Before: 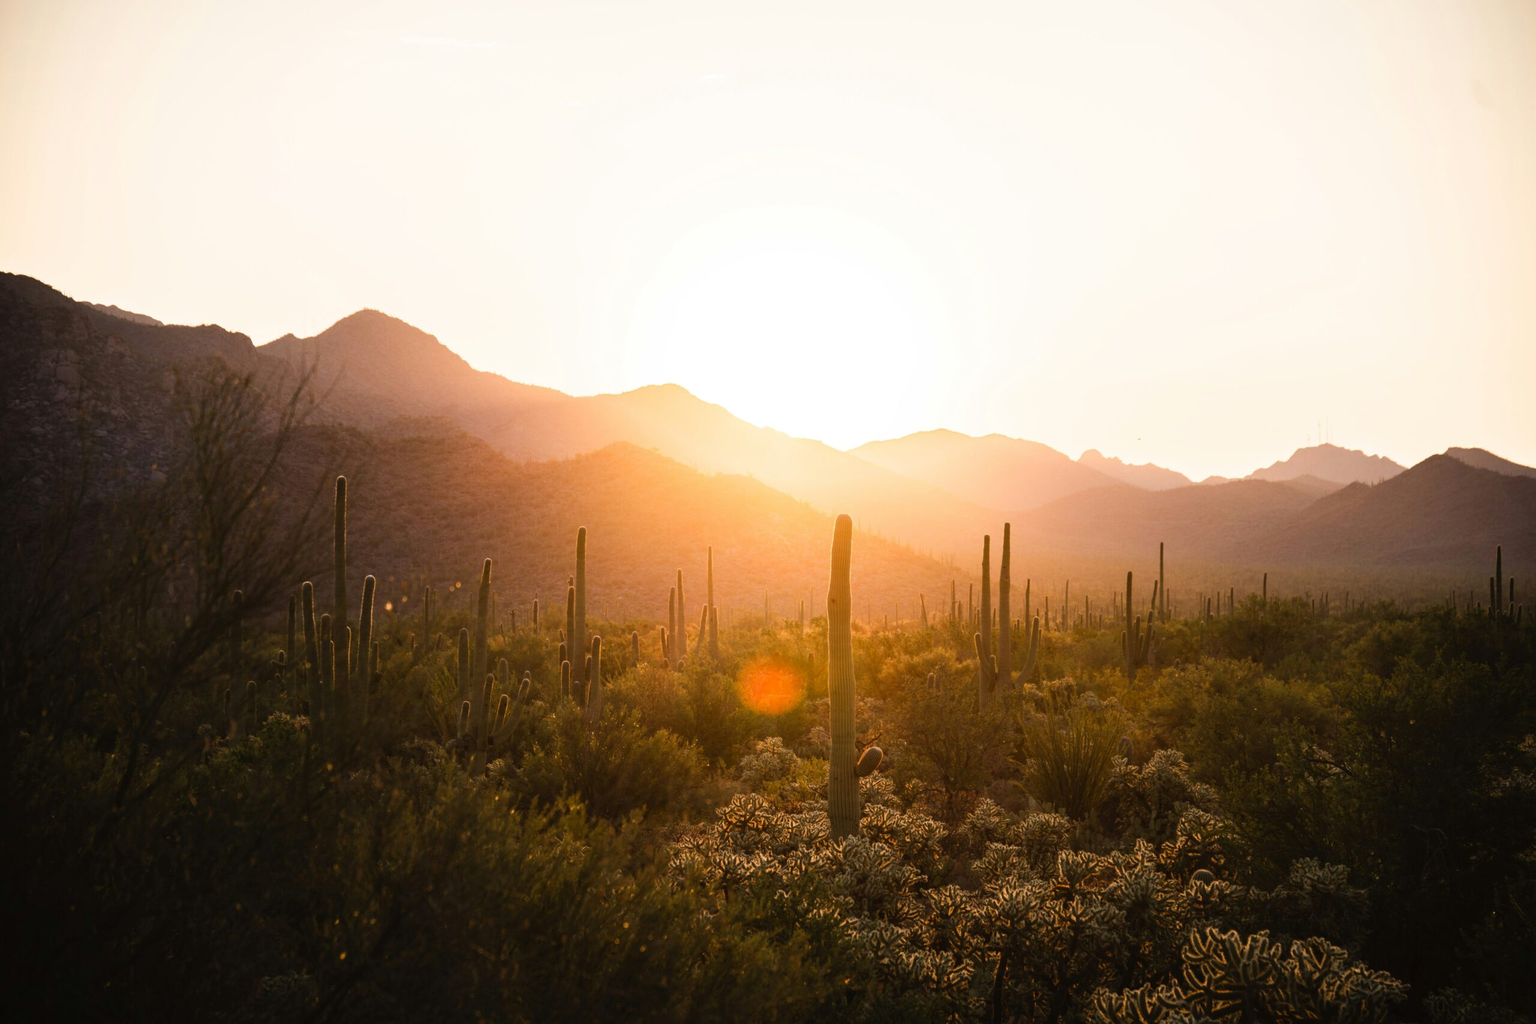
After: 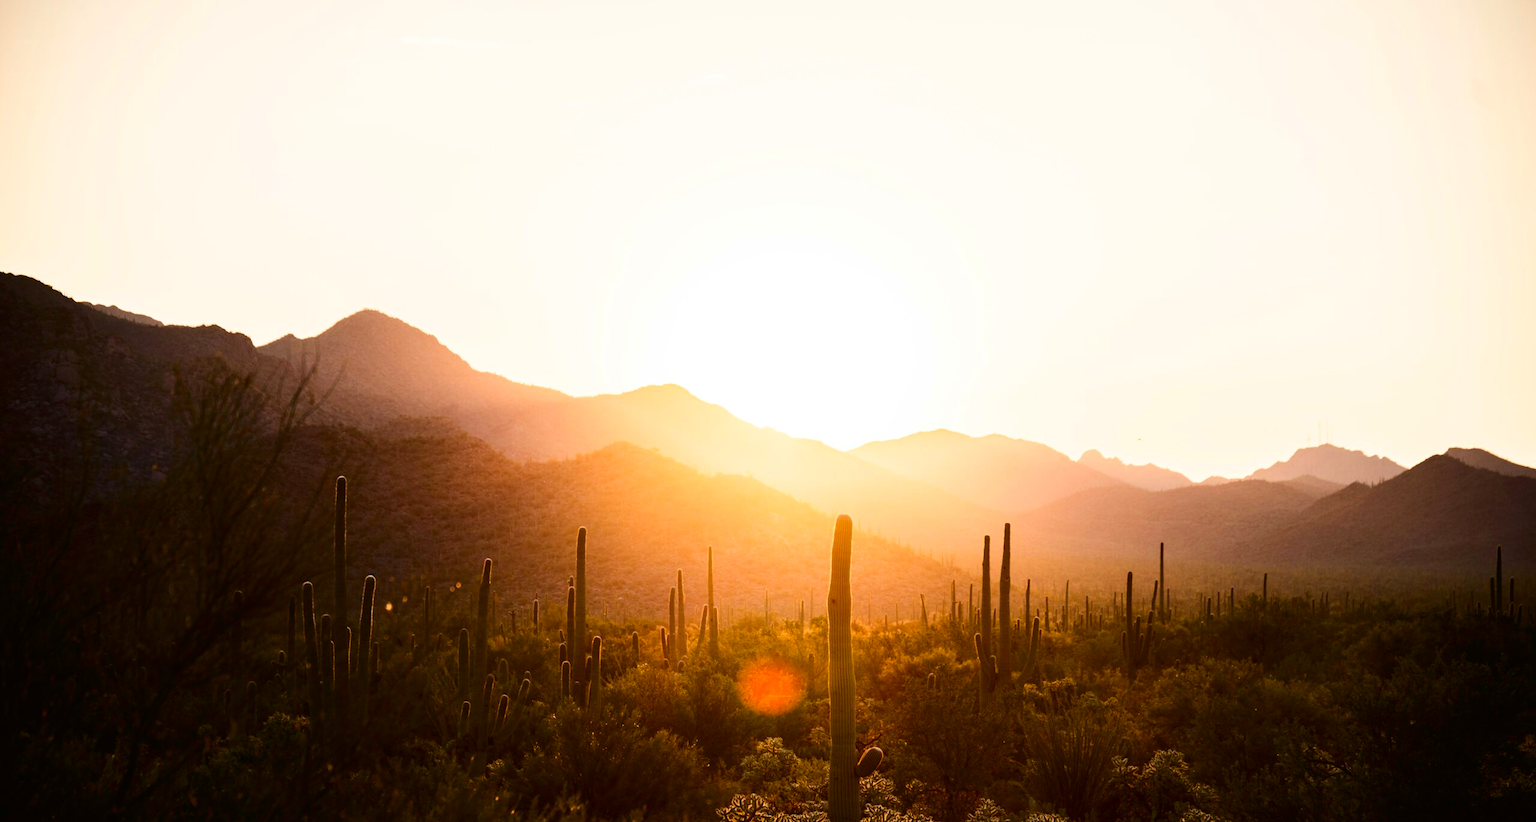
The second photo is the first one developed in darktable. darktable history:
crop: bottom 19.644%
contrast brightness saturation: contrast 0.21, brightness -0.11, saturation 0.21
